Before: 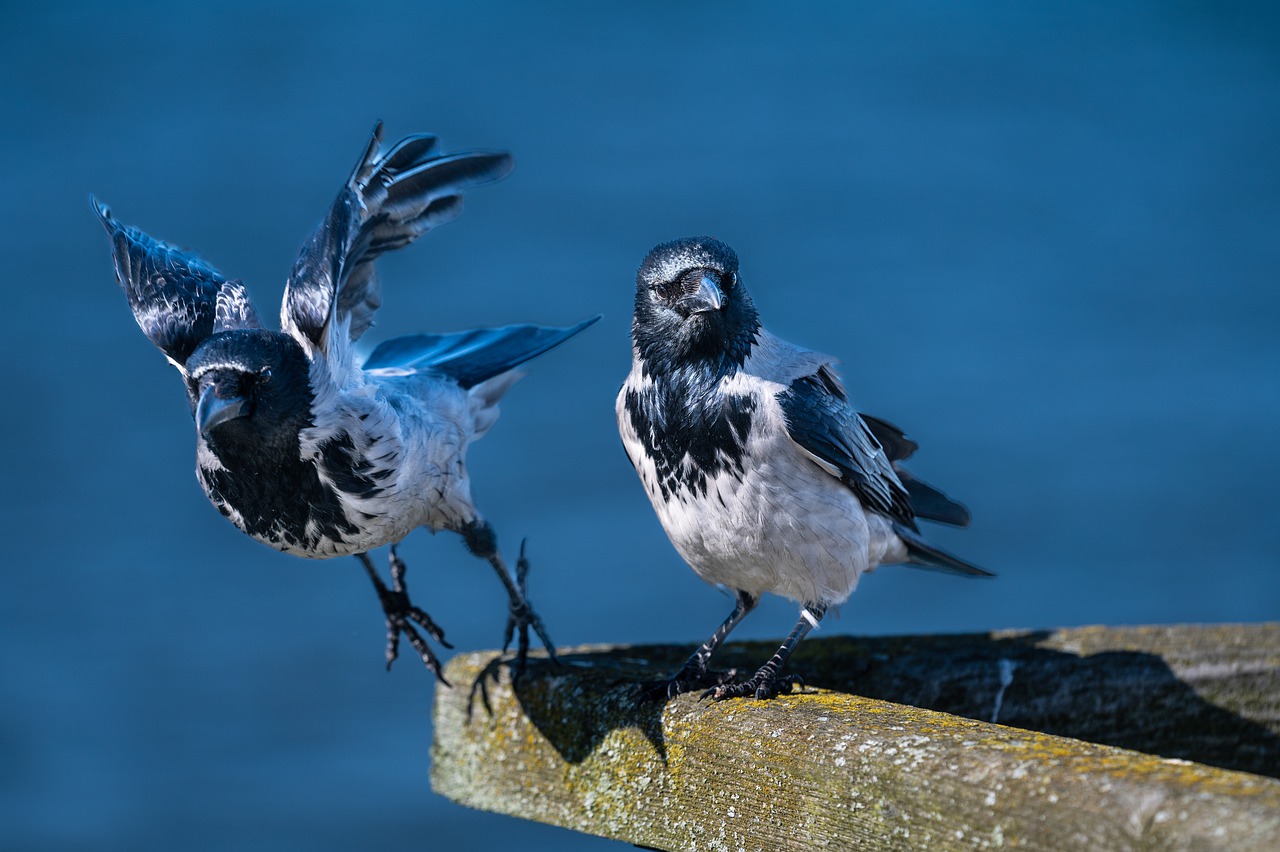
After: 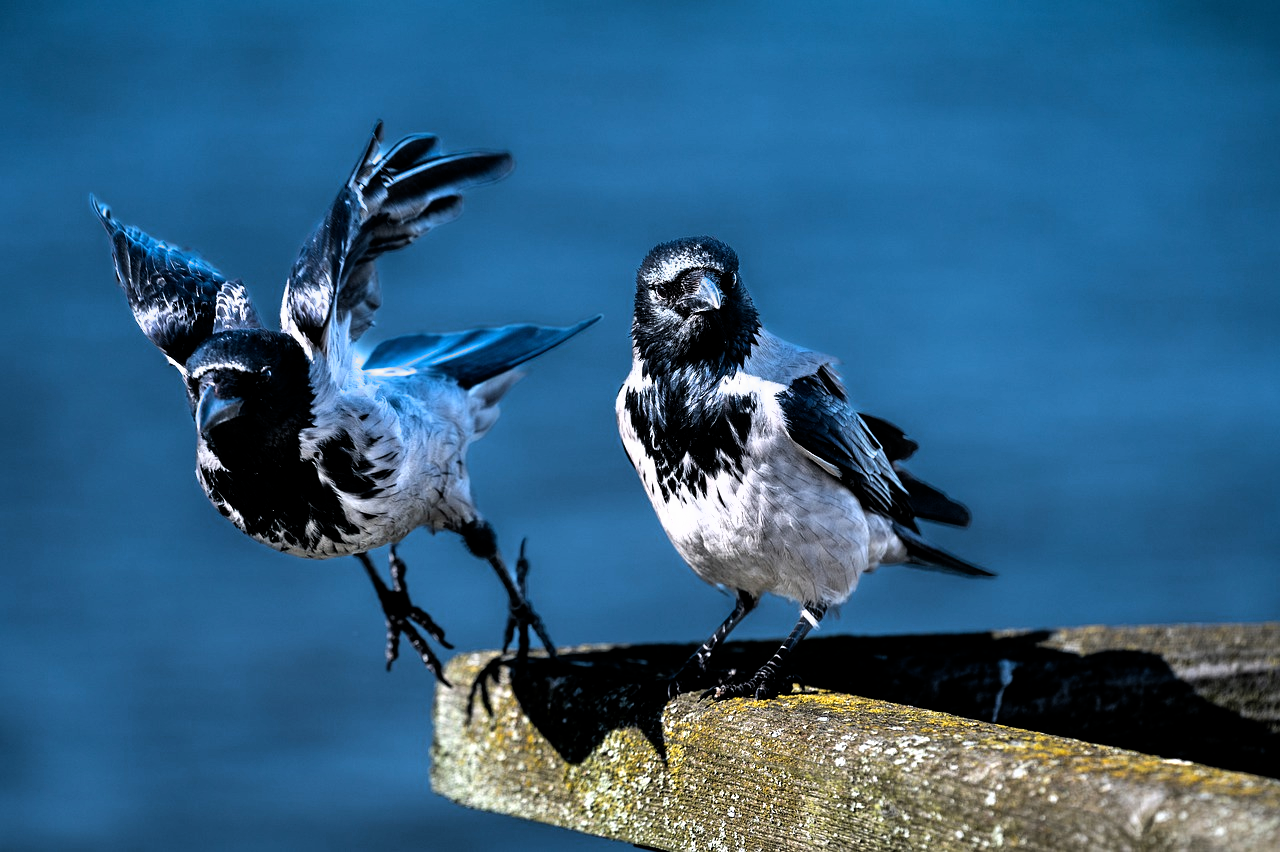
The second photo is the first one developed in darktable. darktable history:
filmic rgb: black relative exposure -8.3 EV, white relative exposure 2.21 EV, hardness 7.15, latitude 85.33%, contrast 1.706, highlights saturation mix -3.25%, shadows ↔ highlights balance -1.86%, add noise in highlights 0.001, color science v3 (2019), use custom middle-gray values true, contrast in highlights soft
